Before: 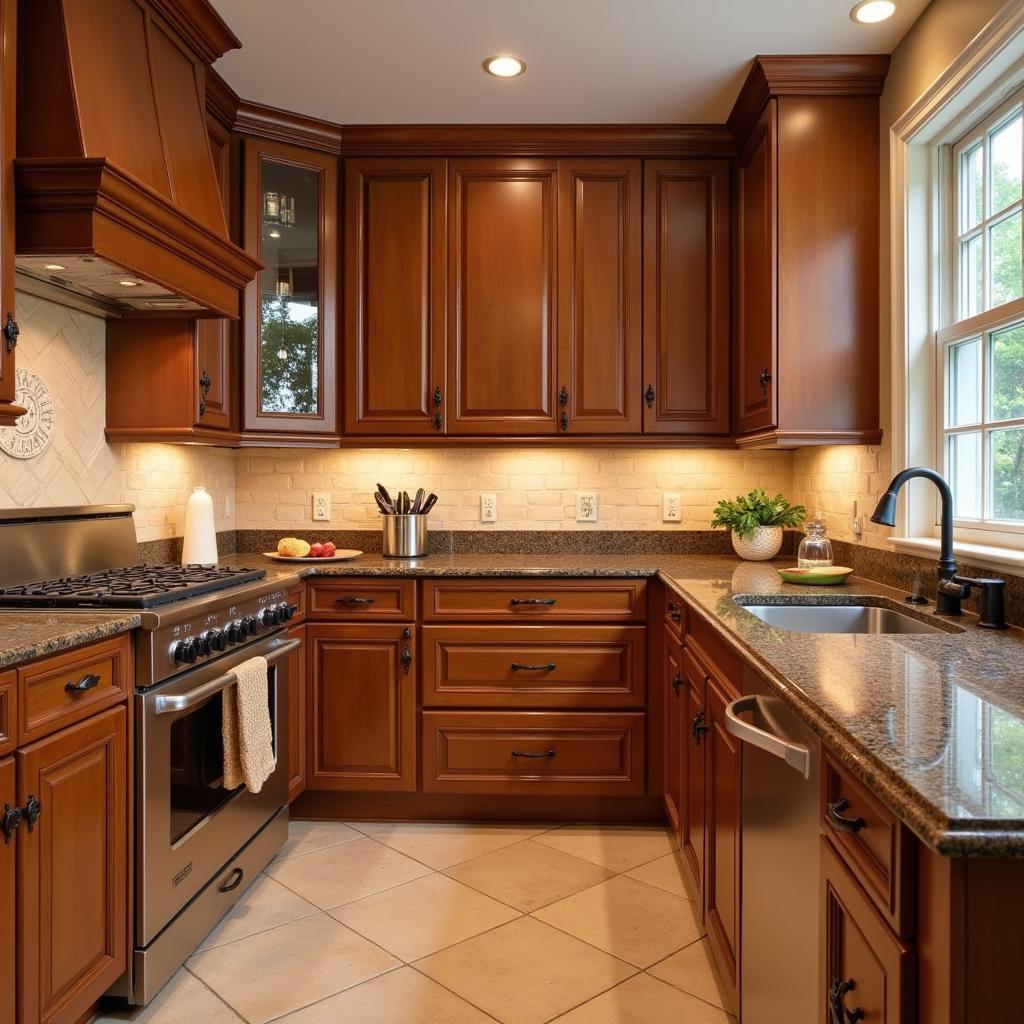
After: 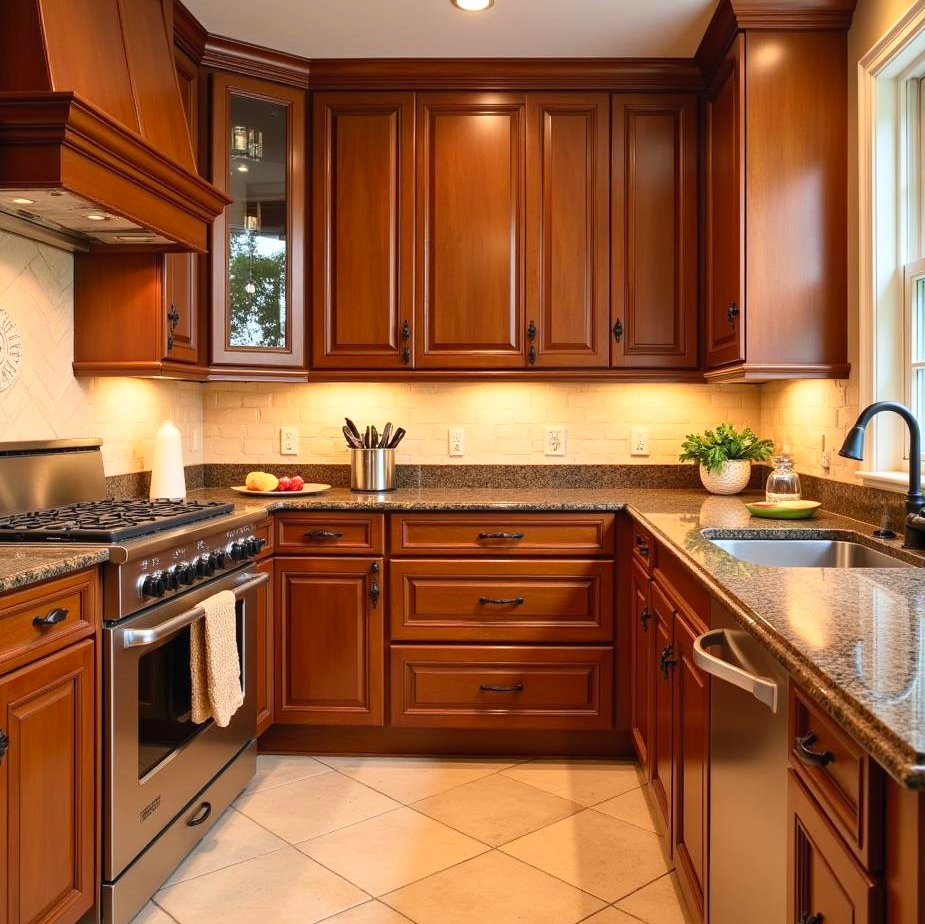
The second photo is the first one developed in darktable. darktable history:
contrast brightness saturation: contrast 0.202, brightness 0.157, saturation 0.228
tone equalizer: smoothing diameter 24.88%, edges refinement/feathering 12.92, preserve details guided filter
crop: left 3.162%, top 6.473%, right 6.42%, bottom 3.246%
